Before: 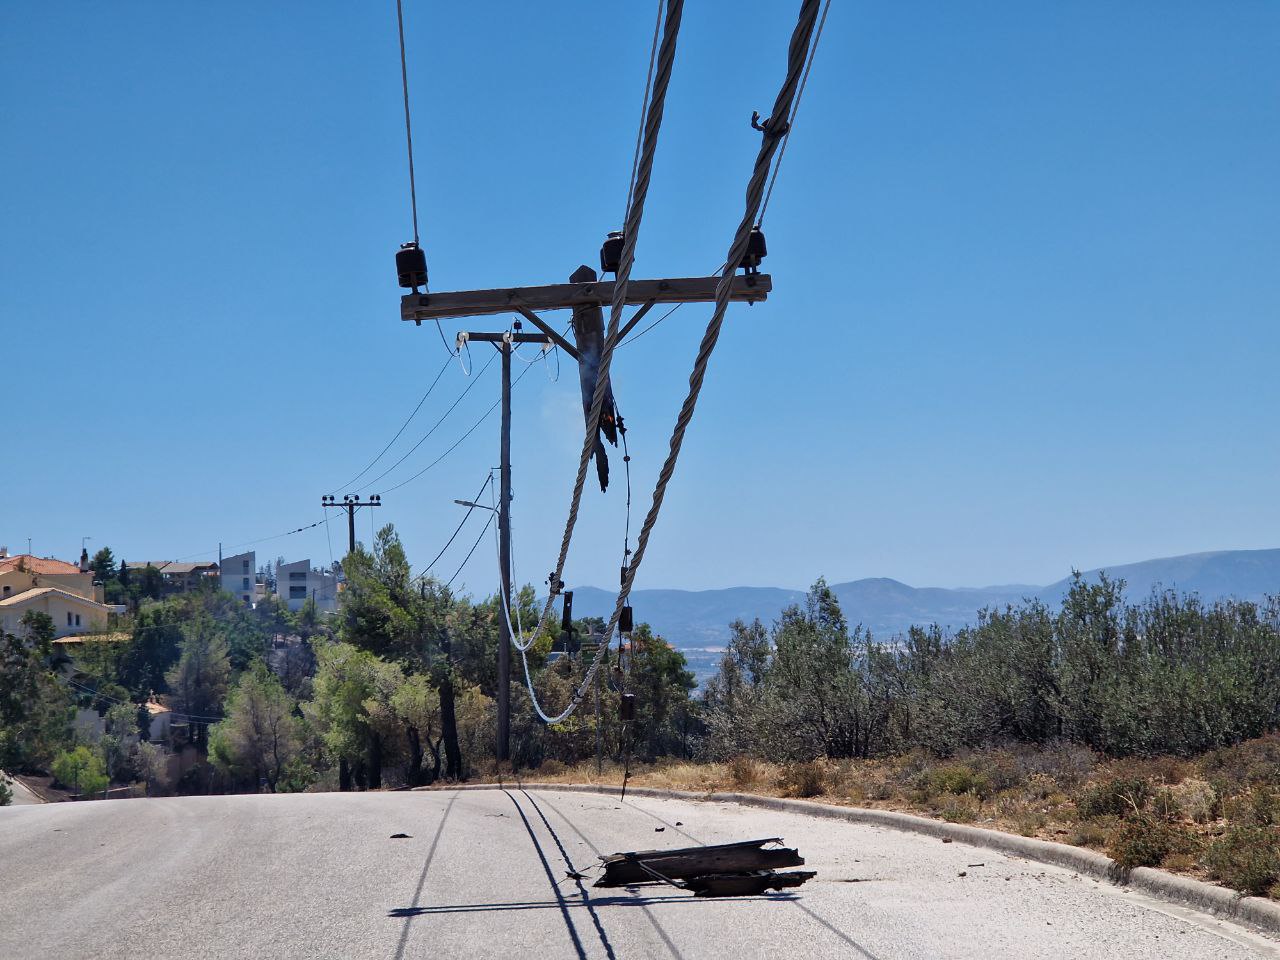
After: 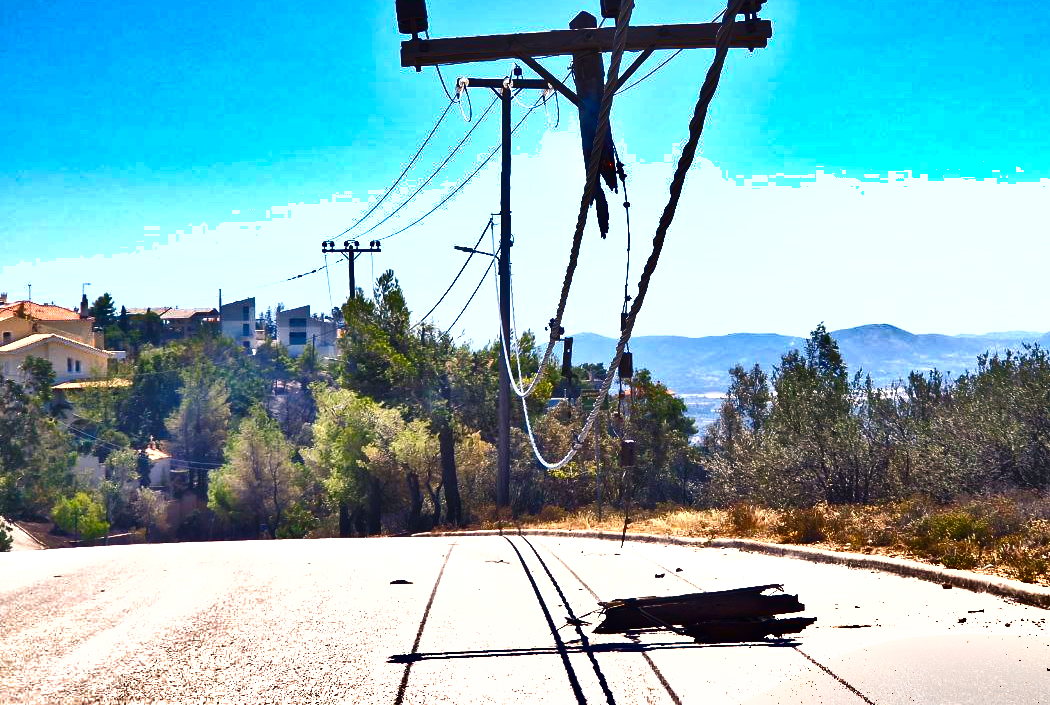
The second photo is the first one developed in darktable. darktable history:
crop: top 26.531%, right 17.959%
color balance rgb: shadows lift › chroma 2%, shadows lift › hue 247.2°, power › chroma 0.3%, power › hue 25.2°, highlights gain › chroma 3%, highlights gain › hue 60°, global offset › luminance 0.75%, perceptual saturation grading › global saturation 20%, perceptual saturation grading › highlights -20%, perceptual saturation grading › shadows 30%, global vibrance 20%
exposure: black level correction 0, exposure 1.388 EV, compensate exposure bias true, compensate highlight preservation false
shadows and highlights: shadows 24.5, highlights -78.15, soften with gaussian
